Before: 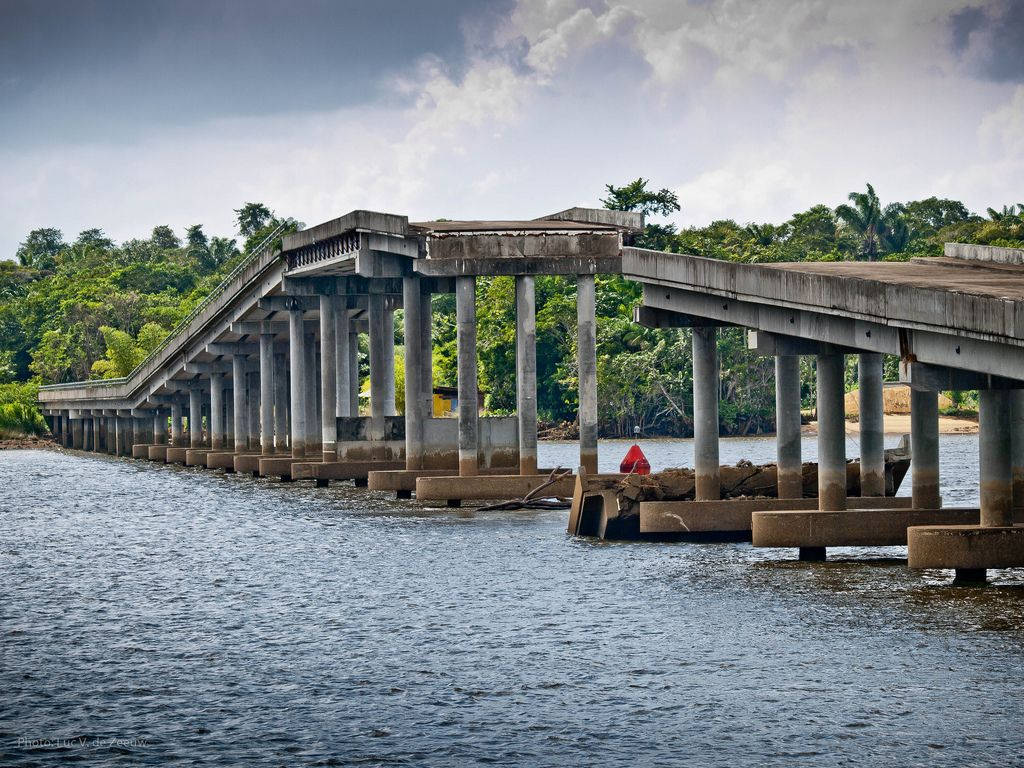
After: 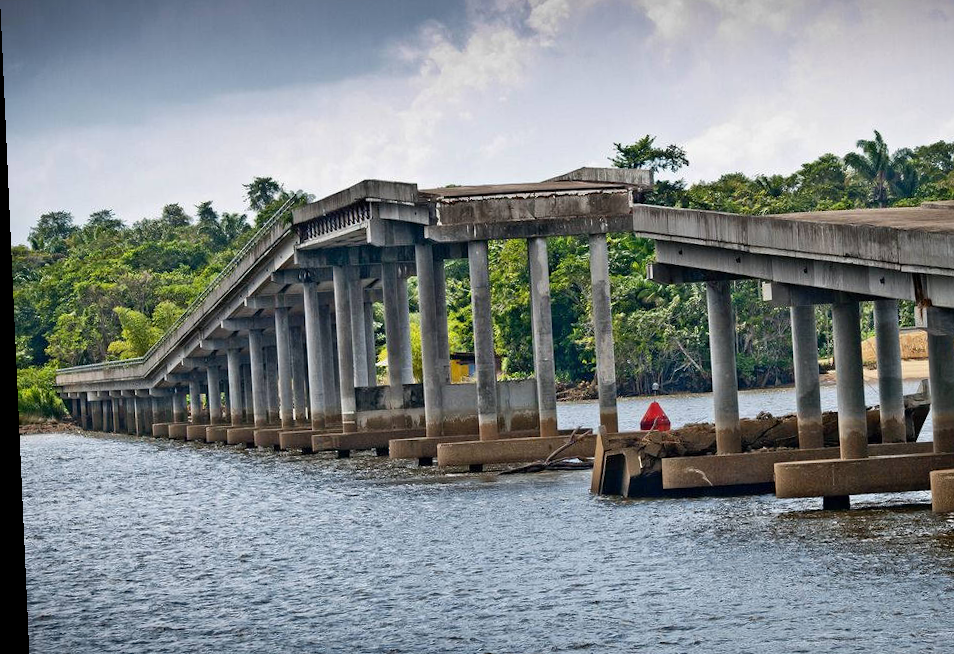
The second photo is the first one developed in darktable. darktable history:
rotate and perspective: rotation -2.56°, automatic cropping off
crop: top 7.49%, right 9.717%, bottom 11.943%
